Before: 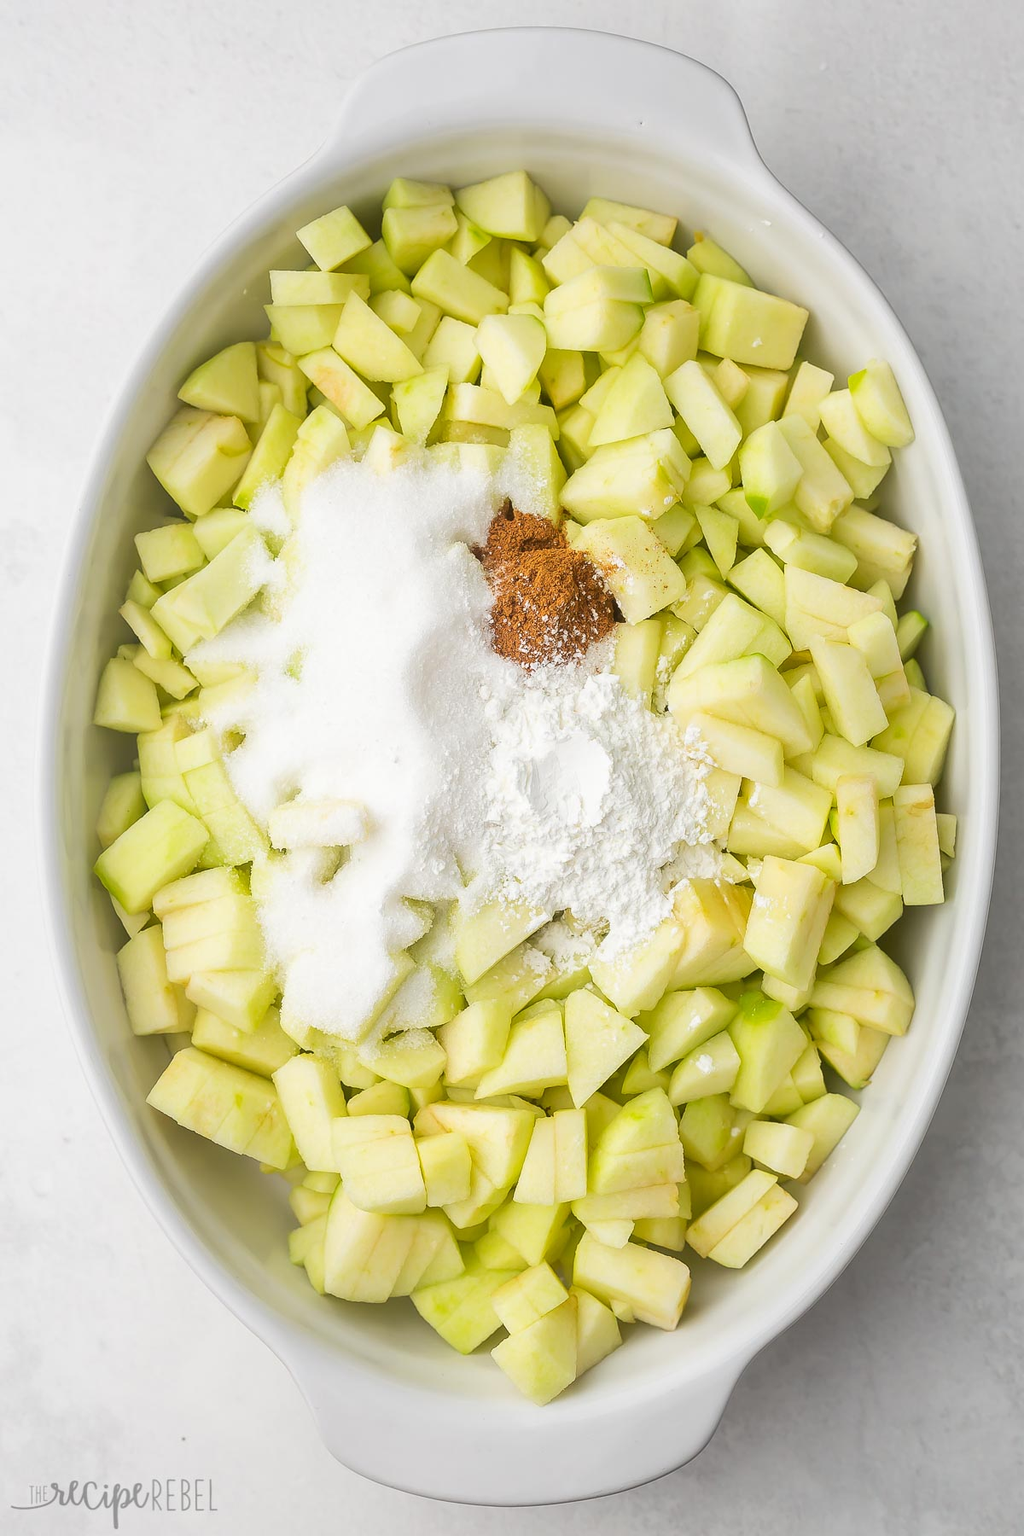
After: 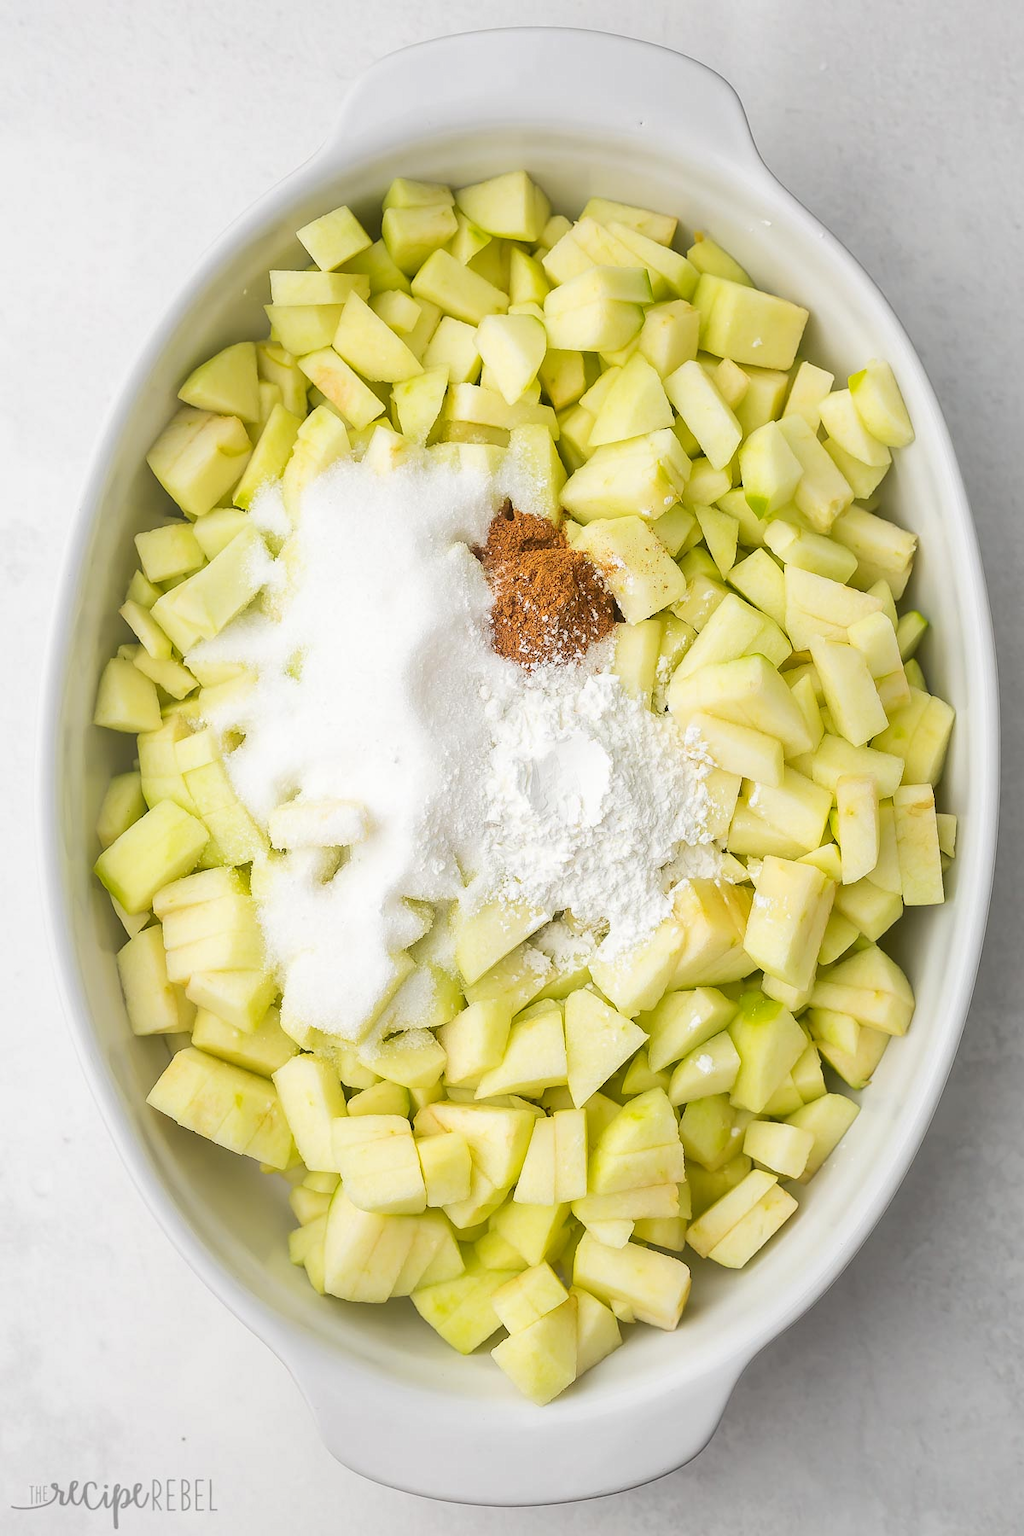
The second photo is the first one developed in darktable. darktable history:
exposure: exposure 0.022 EV, compensate highlight preservation false
color zones: curves: ch2 [(0, 0.5) (0.143, 0.5) (0.286, 0.489) (0.415, 0.421) (0.571, 0.5) (0.714, 0.5) (0.857, 0.5) (1, 0.5)]
